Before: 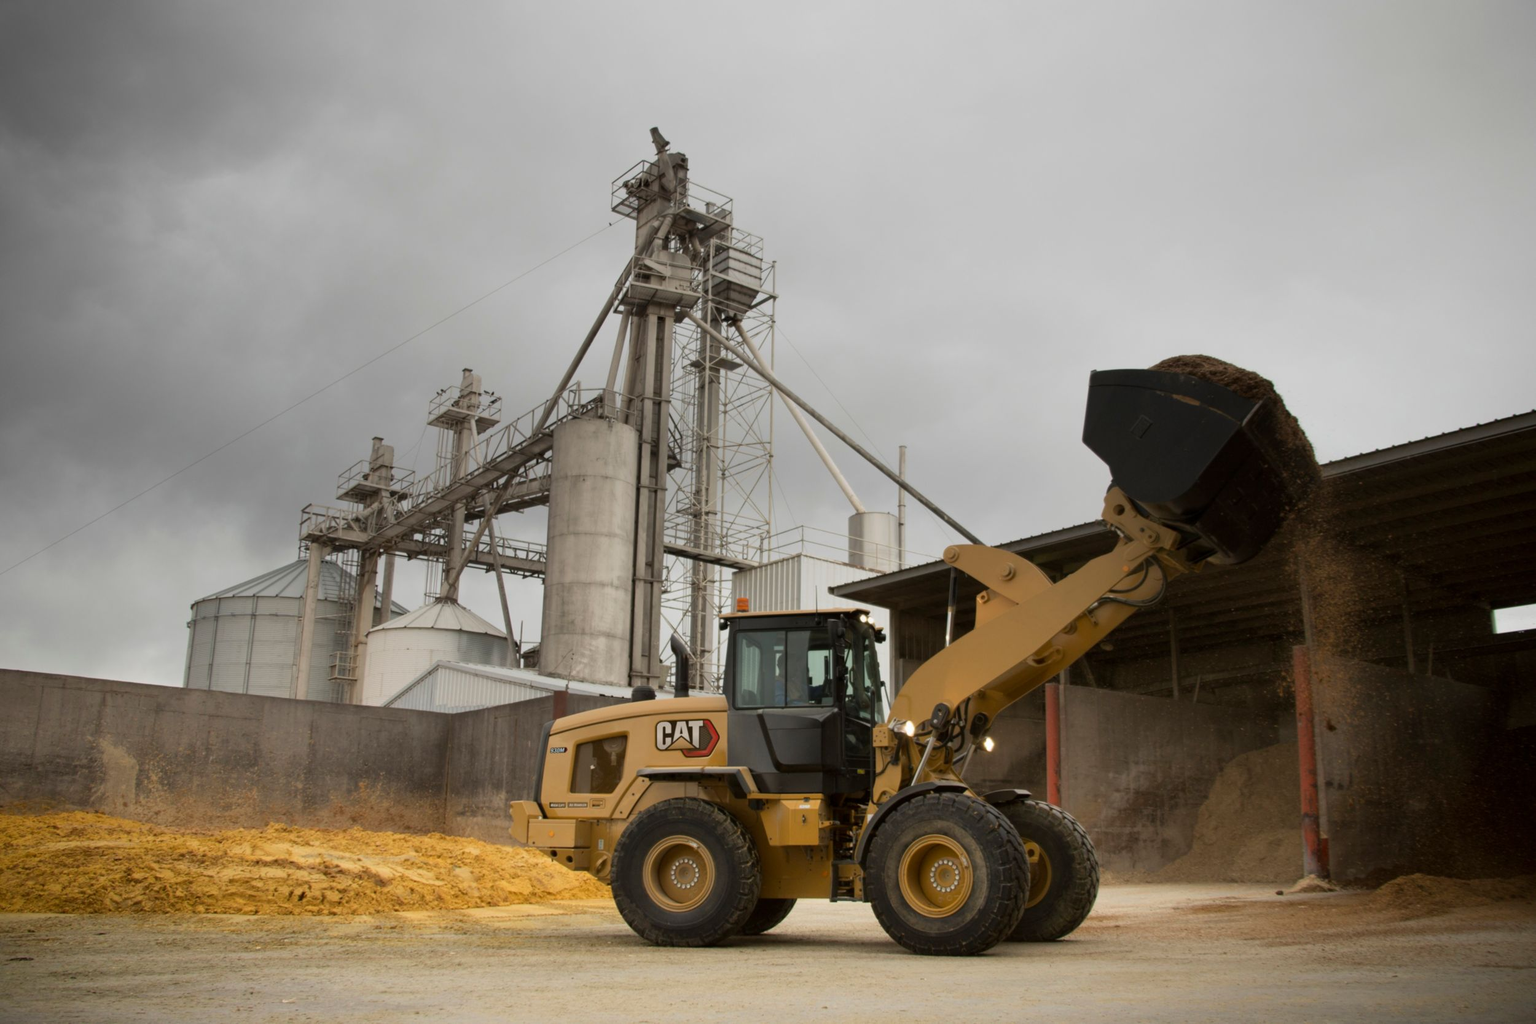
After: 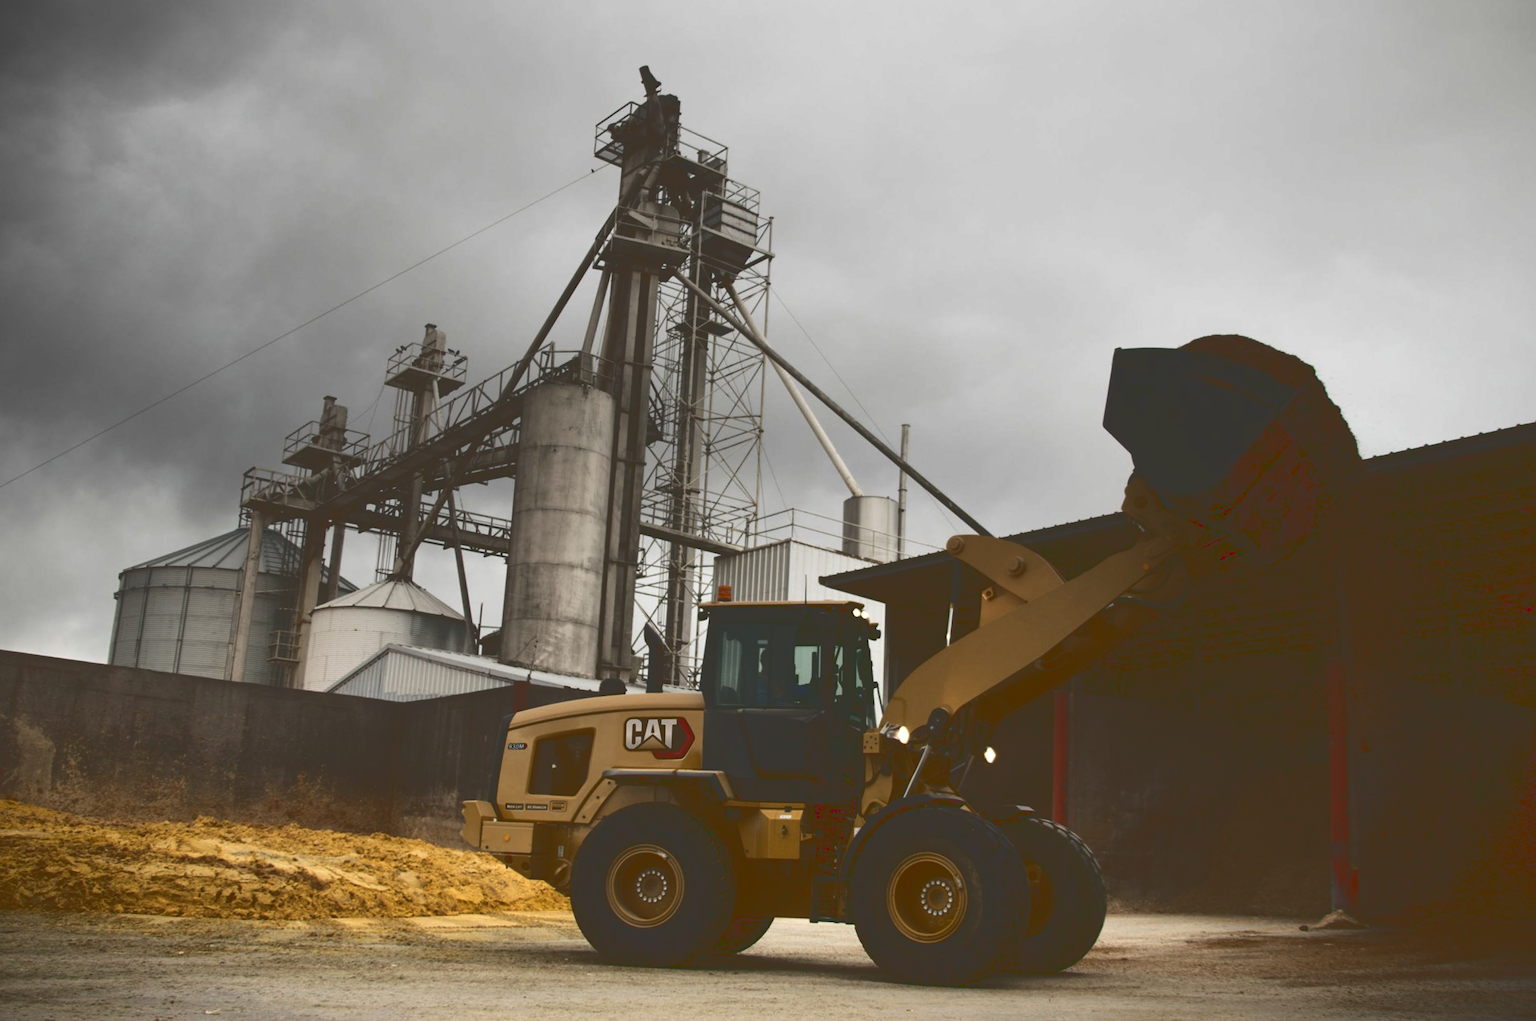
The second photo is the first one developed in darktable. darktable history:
crop and rotate: angle -1.83°, left 3.096%, top 4.214%, right 1.486%, bottom 0.549%
base curve: curves: ch0 [(0, 0.036) (0.083, 0.04) (0.804, 1)]
